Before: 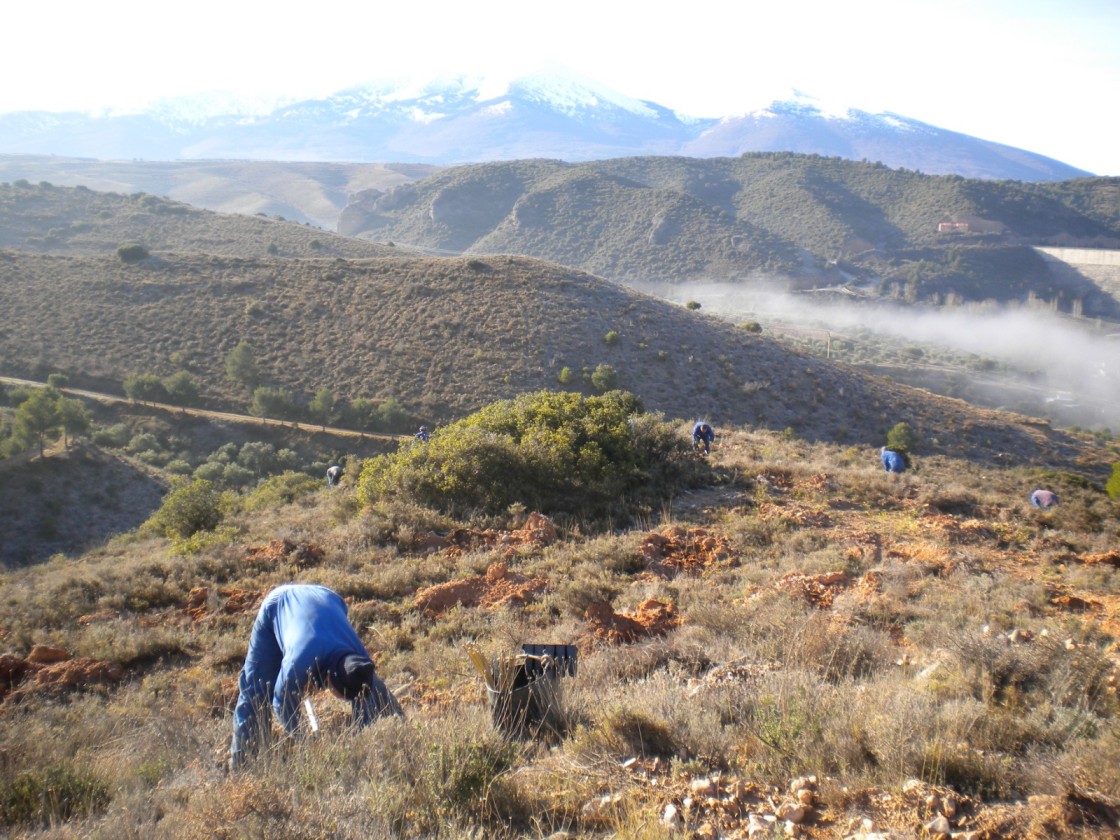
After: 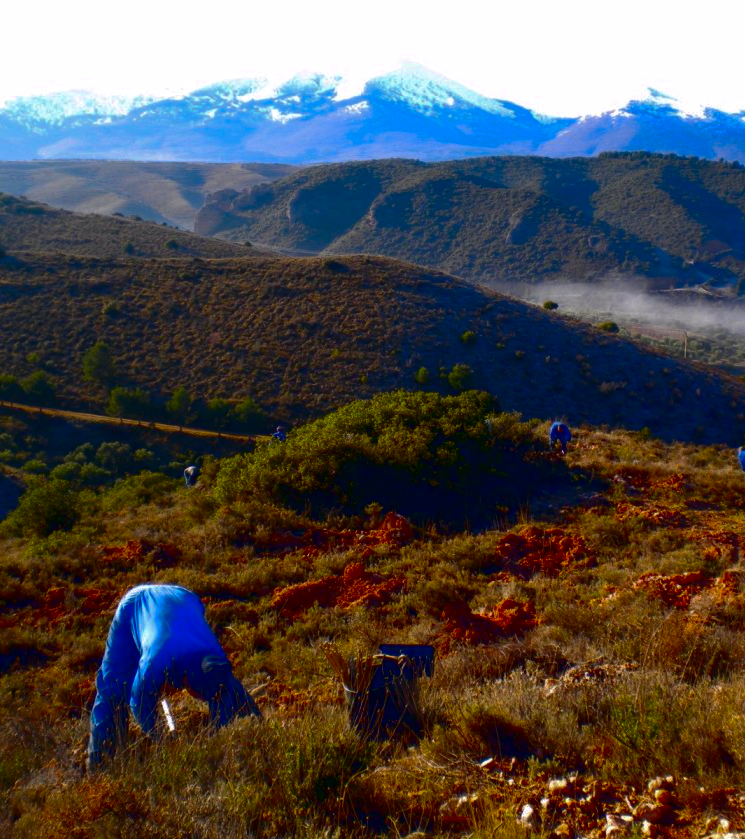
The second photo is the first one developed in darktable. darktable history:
shadows and highlights: shadows 8.8, white point adjustment 0.999, highlights -39.78
color balance rgb: highlights gain › chroma 0.228%, highlights gain › hue 330.96°, global offset › chroma 0.157%, global offset › hue 253.16°, perceptual saturation grading › global saturation 29.637%
base curve: curves: ch0 [(0, 0) (0.235, 0.266) (0.503, 0.496) (0.786, 0.72) (1, 1)], preserve colors none
crop and rotate: left 12.838%, right 20.607%
contrast brightness saturation: brightness -0.995, saturation 0.995
